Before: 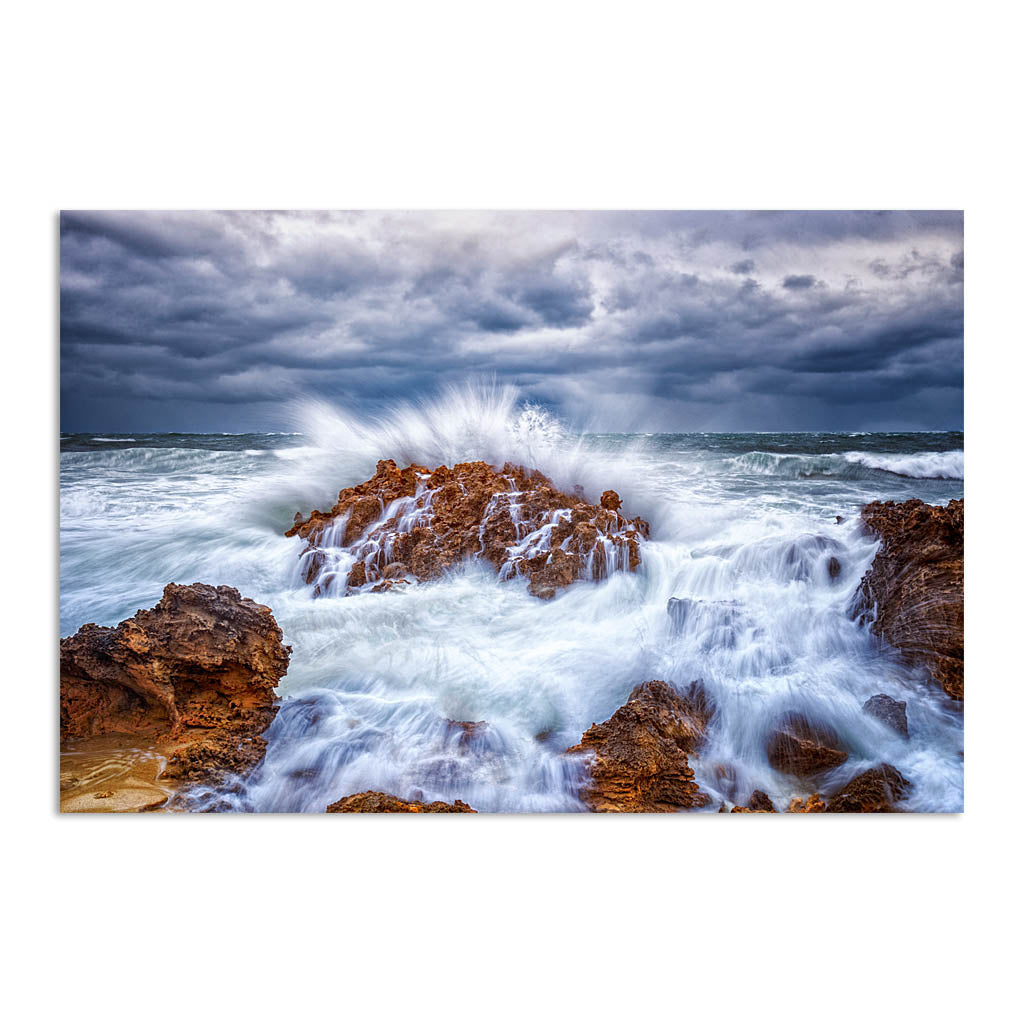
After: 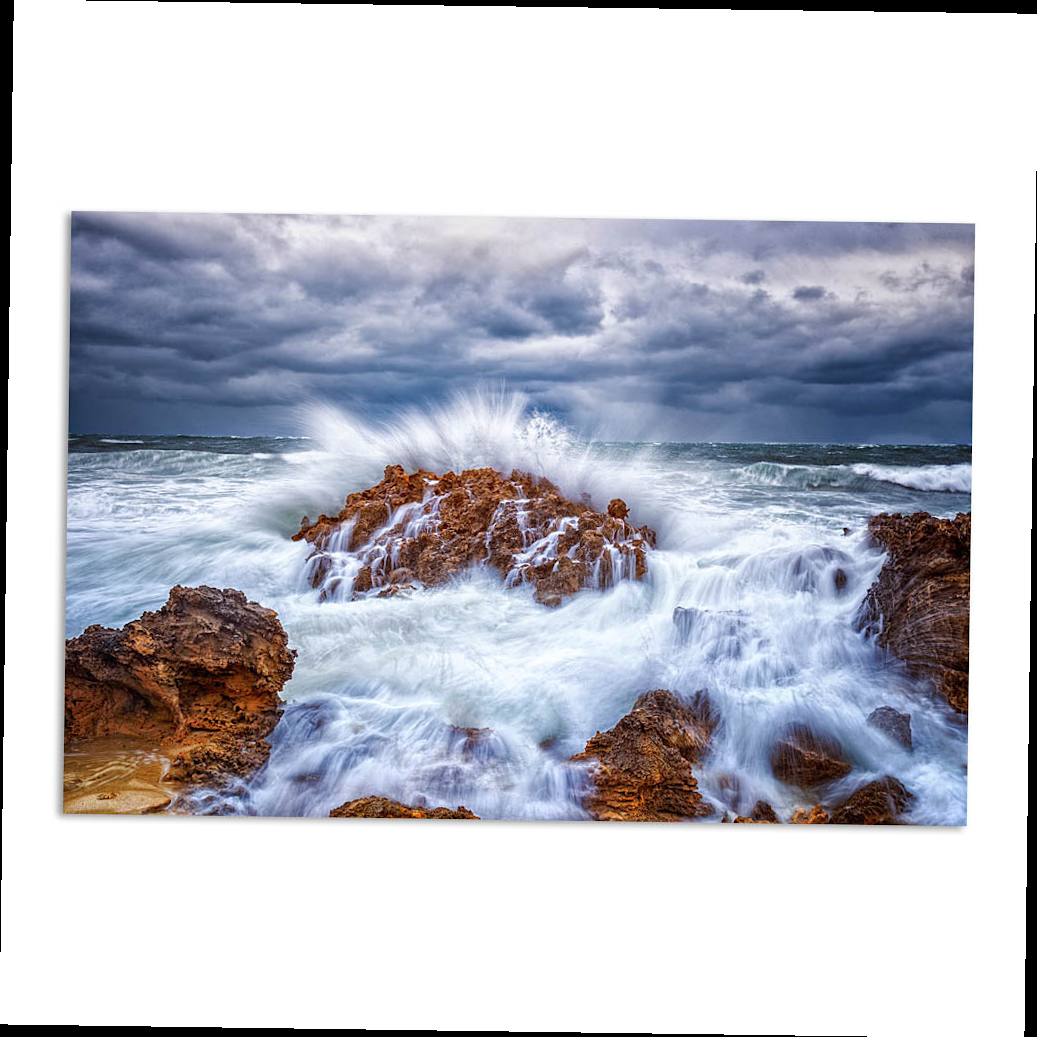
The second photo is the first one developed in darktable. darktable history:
rotate and perspective: rotation 0.8°, automatic cropping off
